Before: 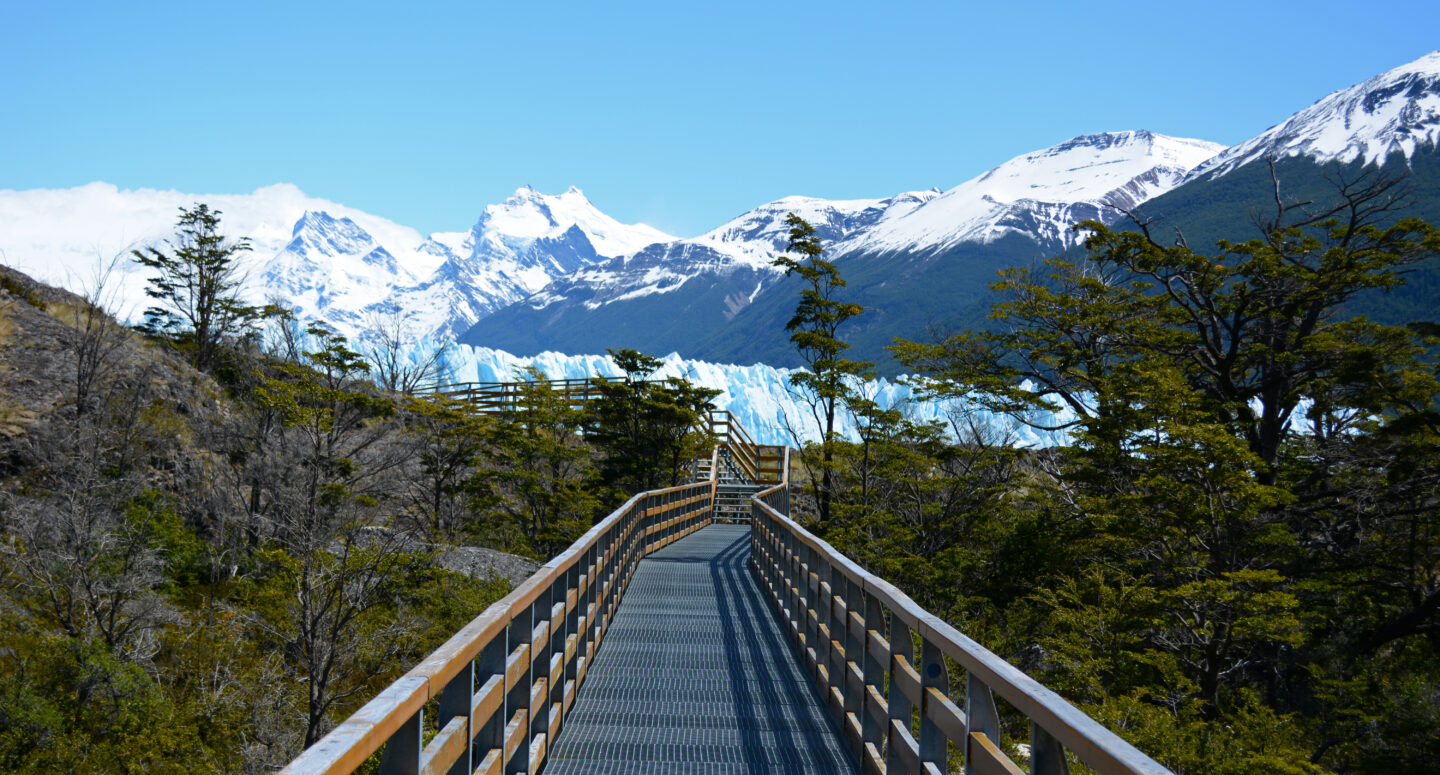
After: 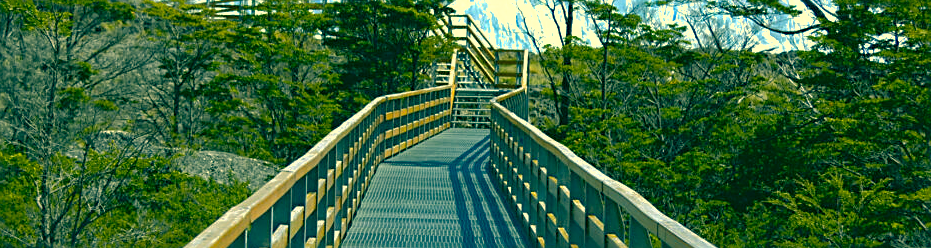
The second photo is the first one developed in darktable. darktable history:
exposure: black level correction 0, exposure 0.695 EV, compensate highlight preservation false
crop: left 18.18%, top 51.109%, right 17.101%, bottom 16.853%
shadows and highlights: on, module defaults
color correction: highlights a* 1.89, highlights b* 33.98, shadows a* -36.51, shadows b* -5.58
sharpen: on, module defaults
